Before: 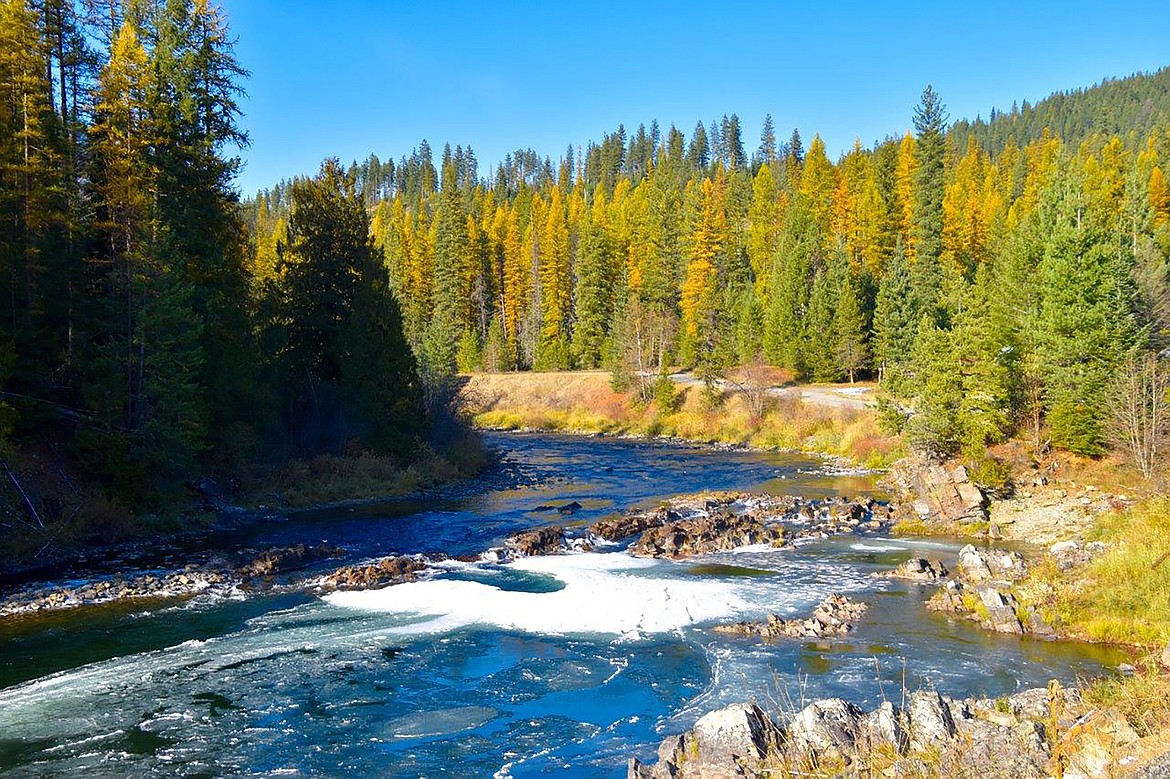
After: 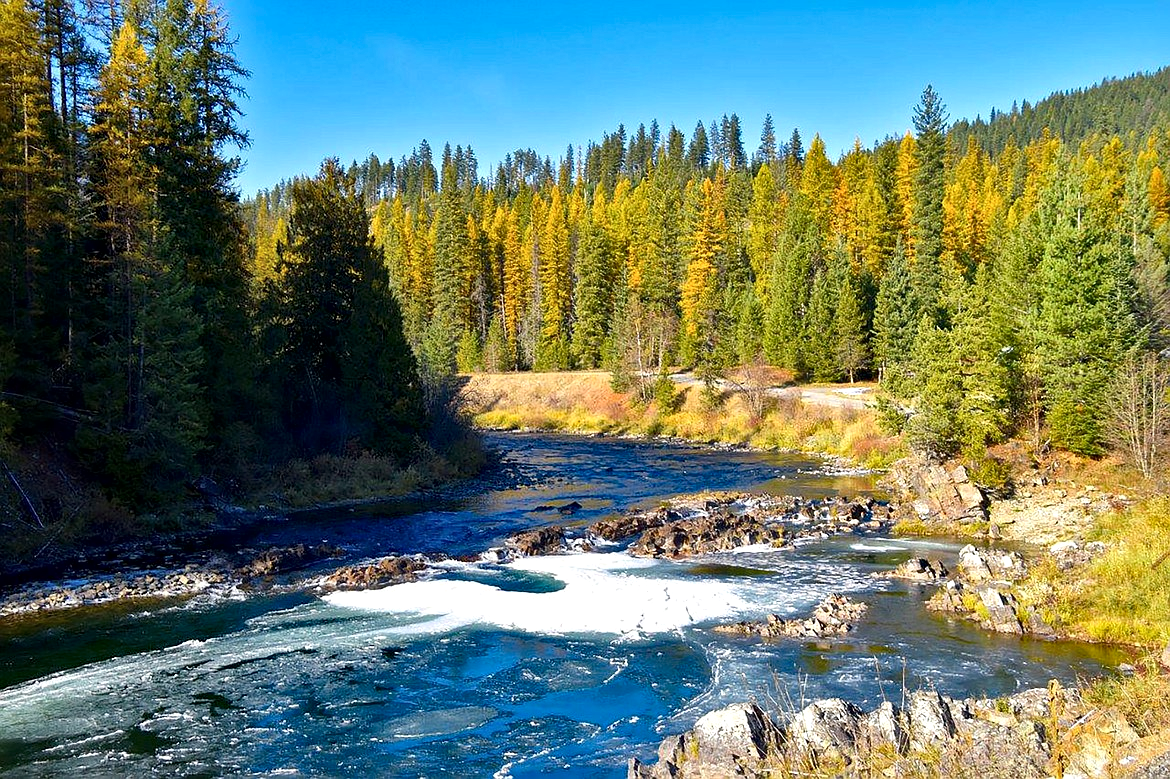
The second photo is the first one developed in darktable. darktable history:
haze removal: compatibility mode true, adaptive false
local contrast: mode bilateral grid, contrast 26, coarseness 60, detail 152%, midtone range 0.2
